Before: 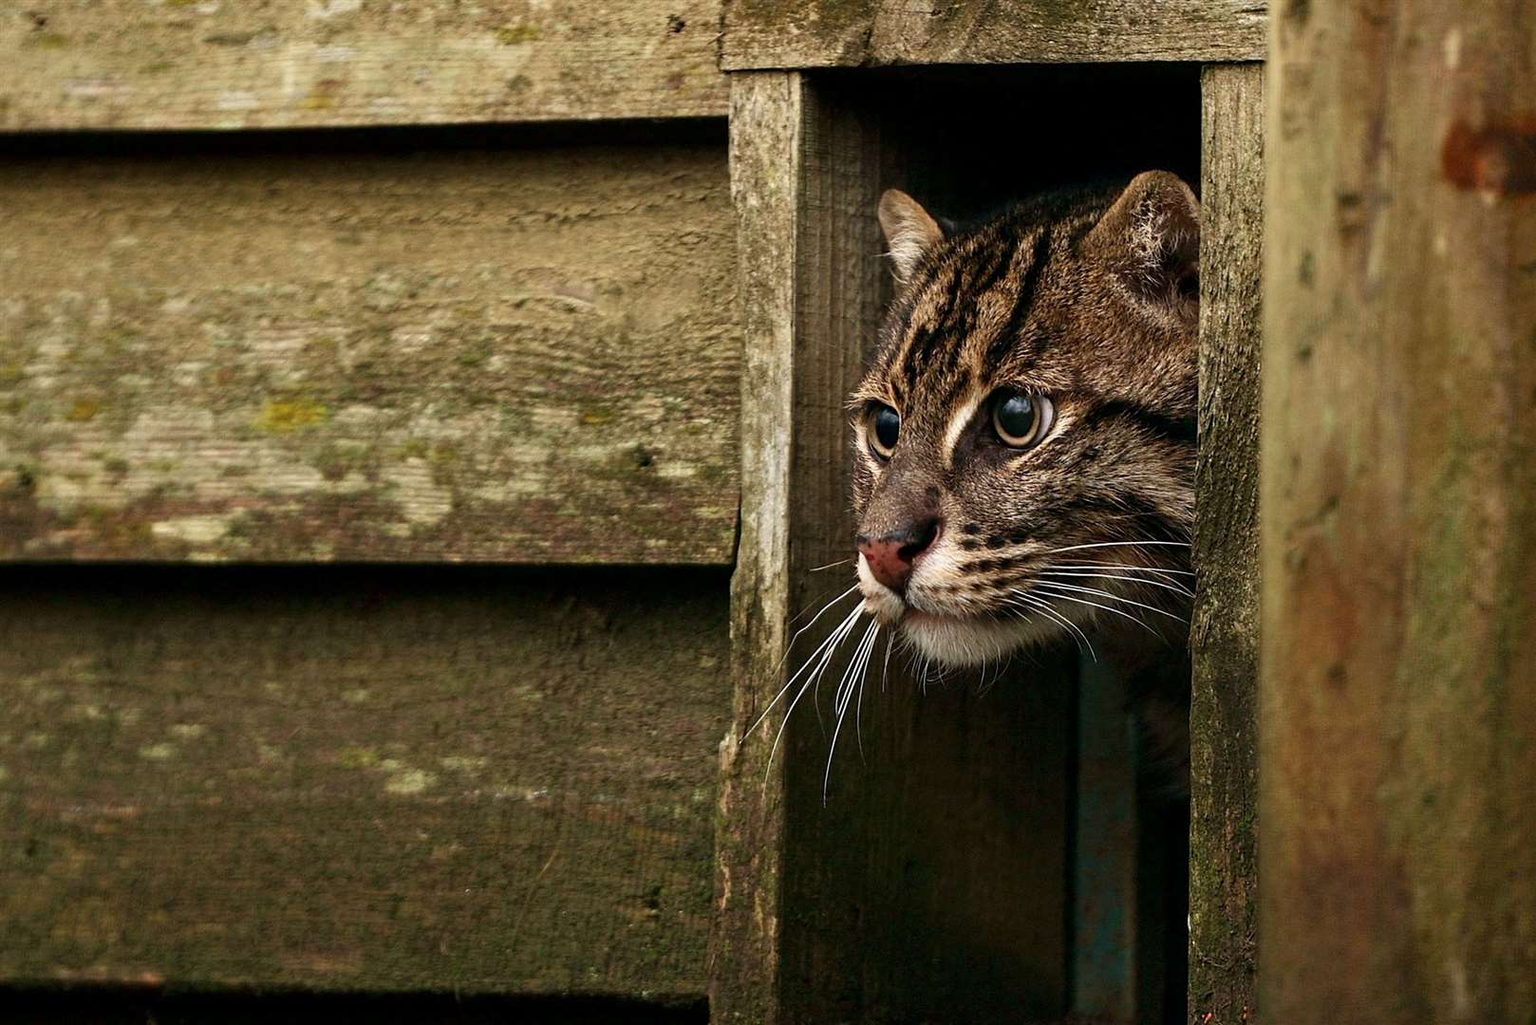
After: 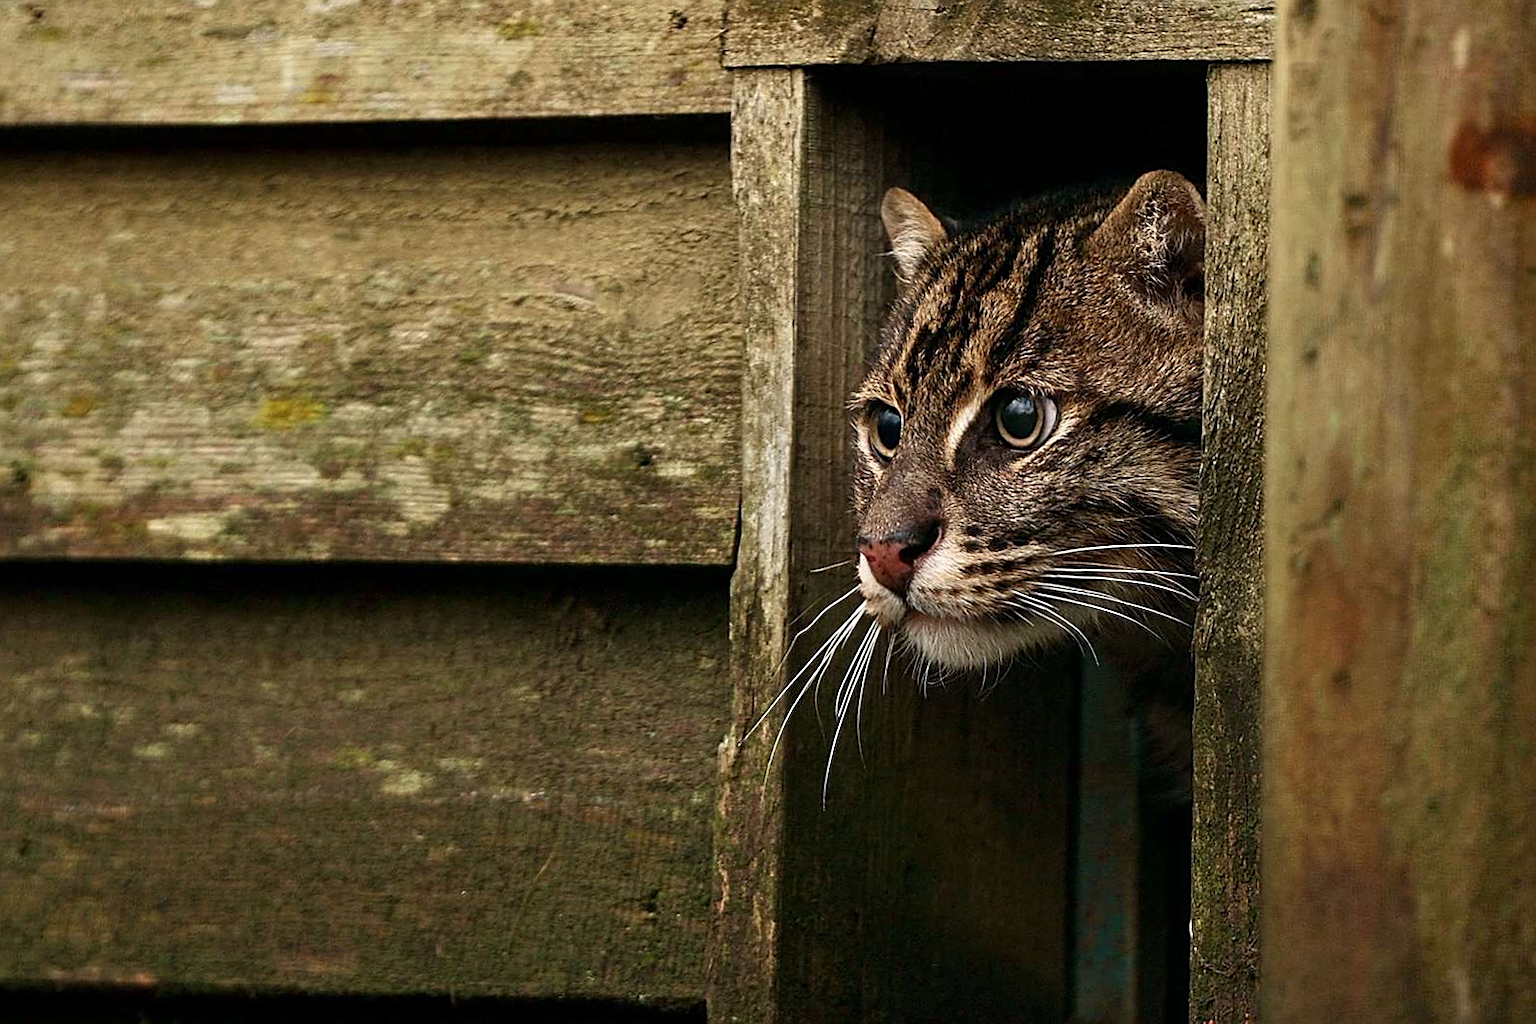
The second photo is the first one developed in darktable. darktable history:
crop and rotate: angle -0.296°
sharpen: on, module defaults
